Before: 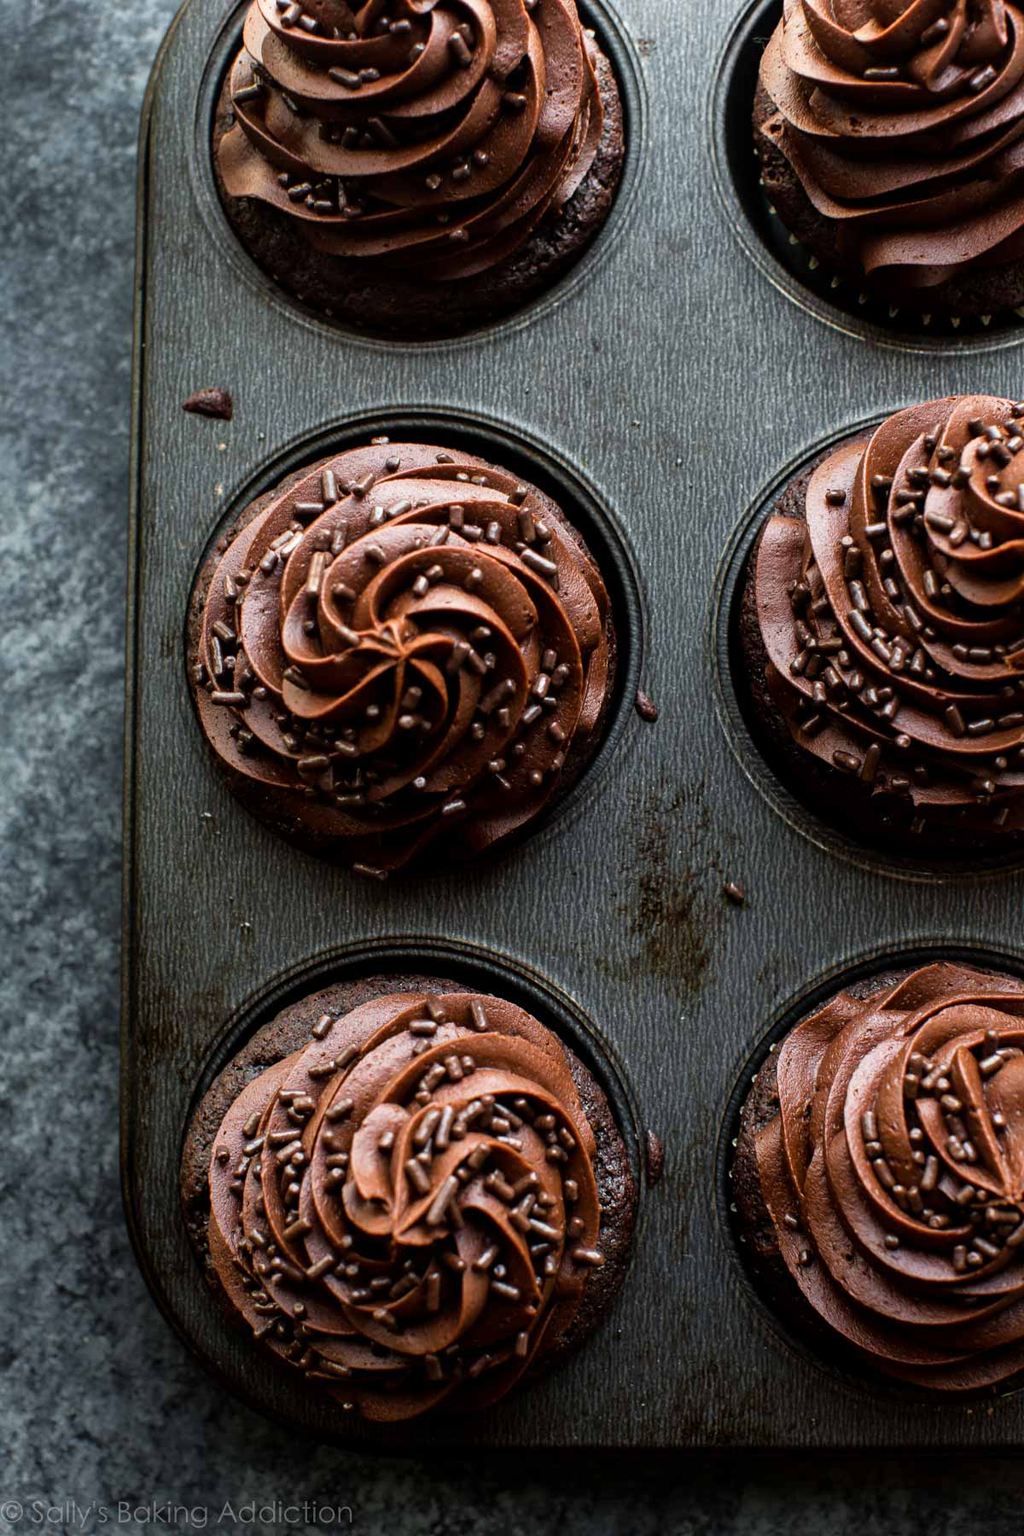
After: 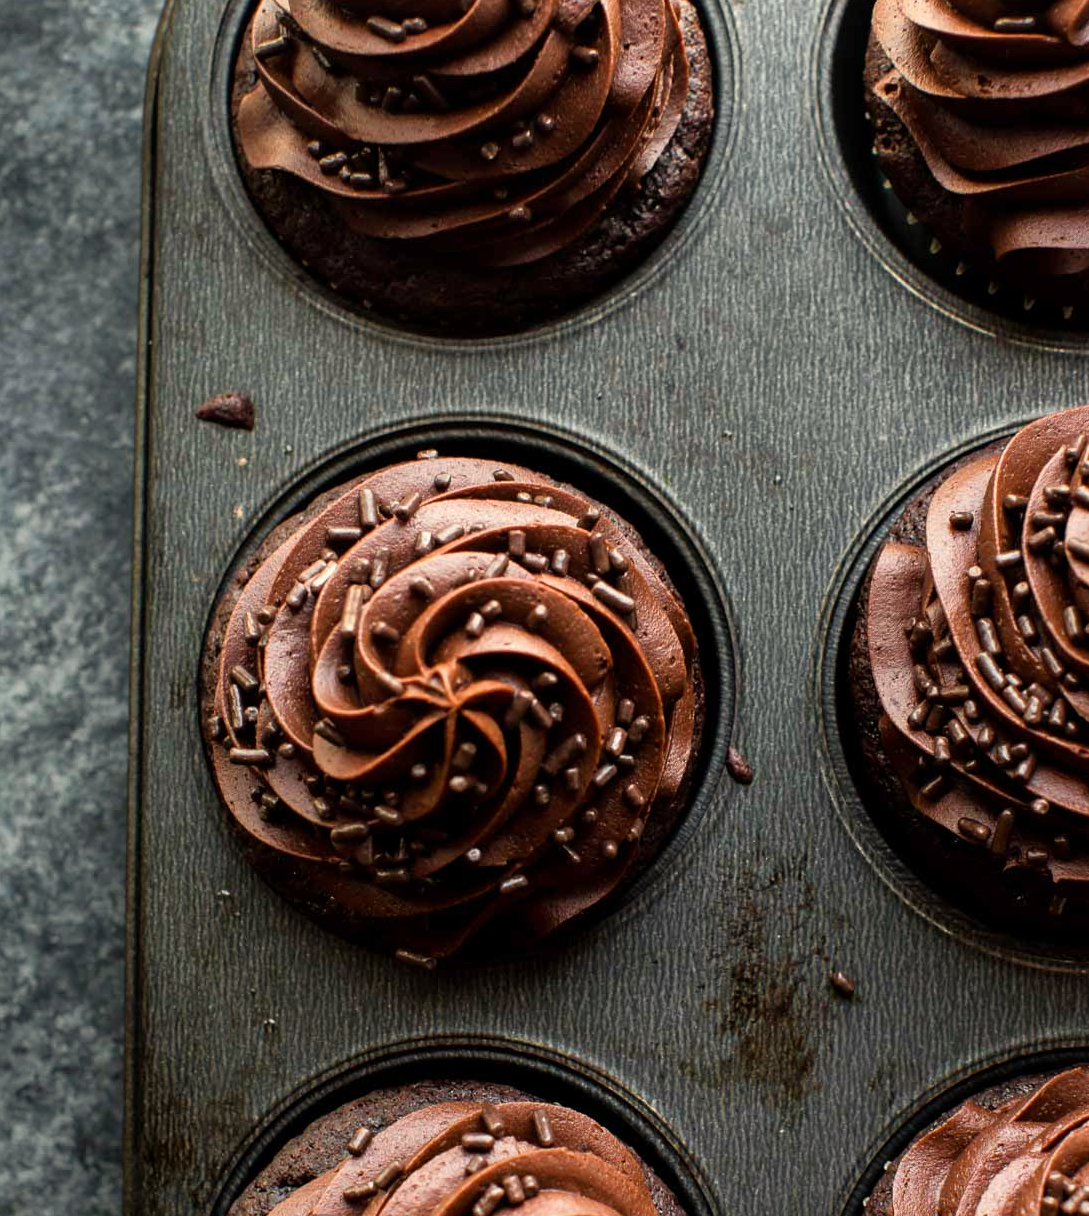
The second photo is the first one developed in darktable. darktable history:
crop: left 1.509%, top 3.452%, right 7.696%, bottom 28.452%
white balance: red 1.045, blue 0.932
